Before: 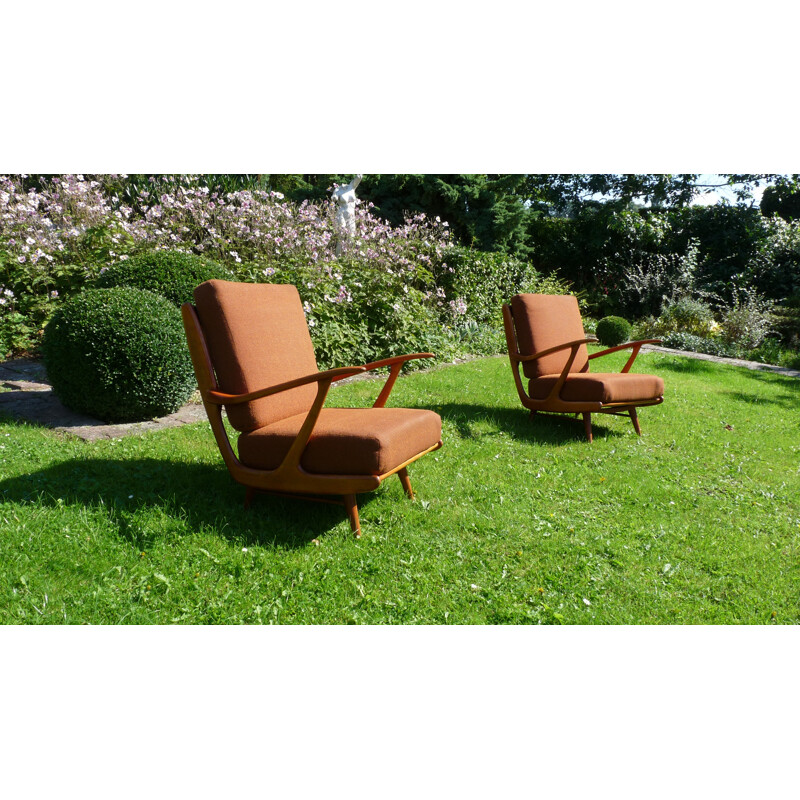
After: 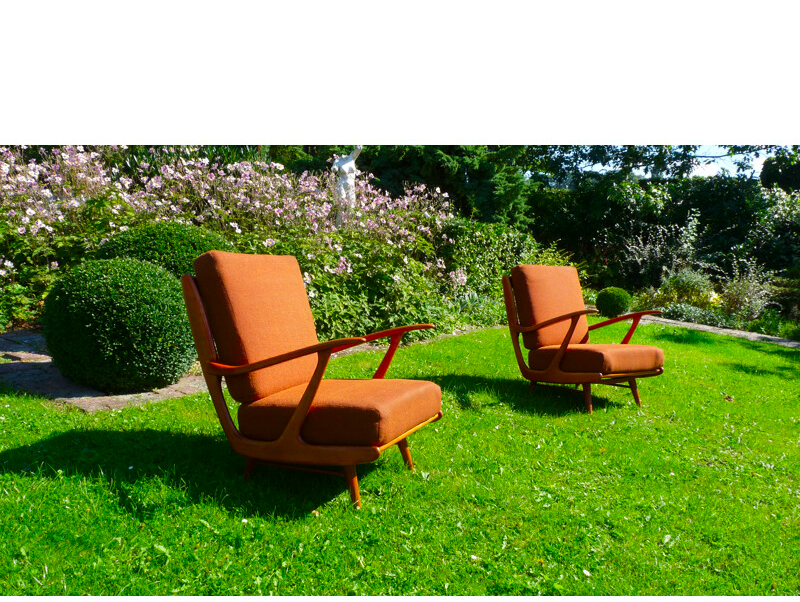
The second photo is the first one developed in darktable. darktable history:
crop: top 3.693%, bottom 20.982%
contrast brightness saturation: saturation 0.514
